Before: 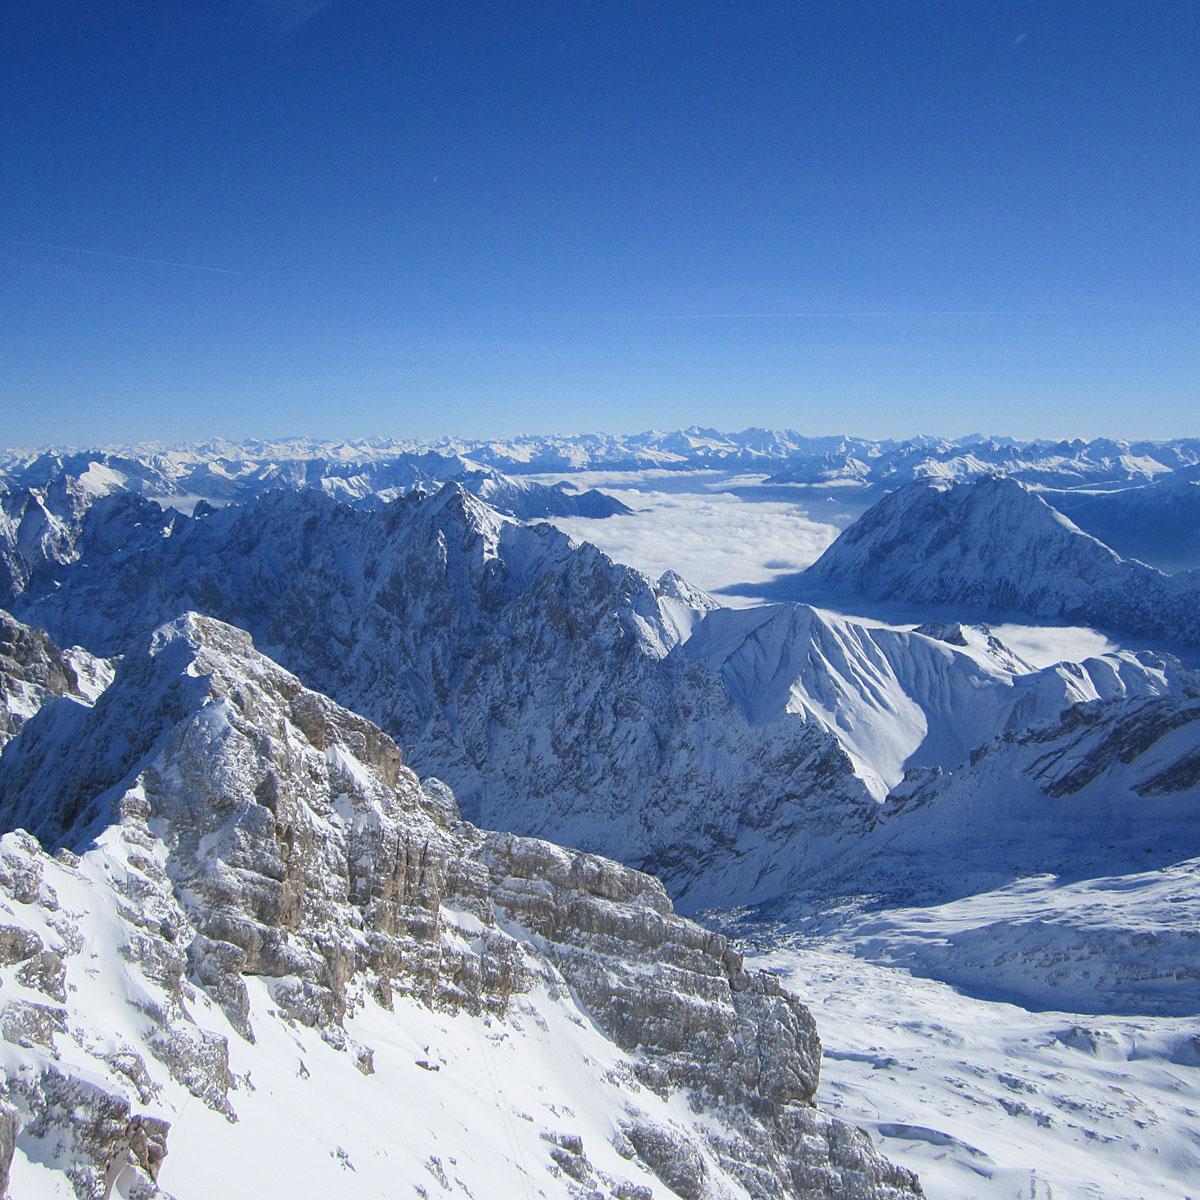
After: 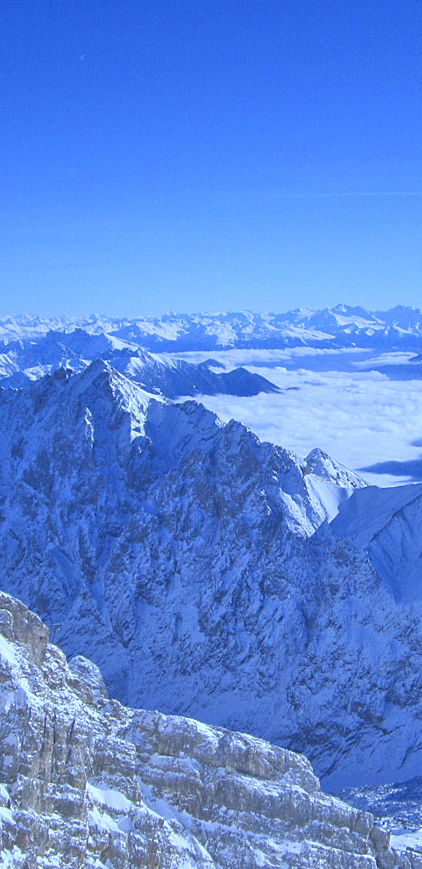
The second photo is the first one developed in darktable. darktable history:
white balance: red 0.871, blue 1.249
tone equalizer: -7 EV 0.15 EV, -6 EV 0.6 EV, -5 EV 1.15 EV, -4 EV 1.33 EV, -3 EV 1.15 EV, -2 EV 0.6 EV, -1 EV 0.15 EV, mask exposure compensation -0.5 EV
crop and rotate: left 29.476%, top 10.214%, right 35.32%, bottom 17.333%
